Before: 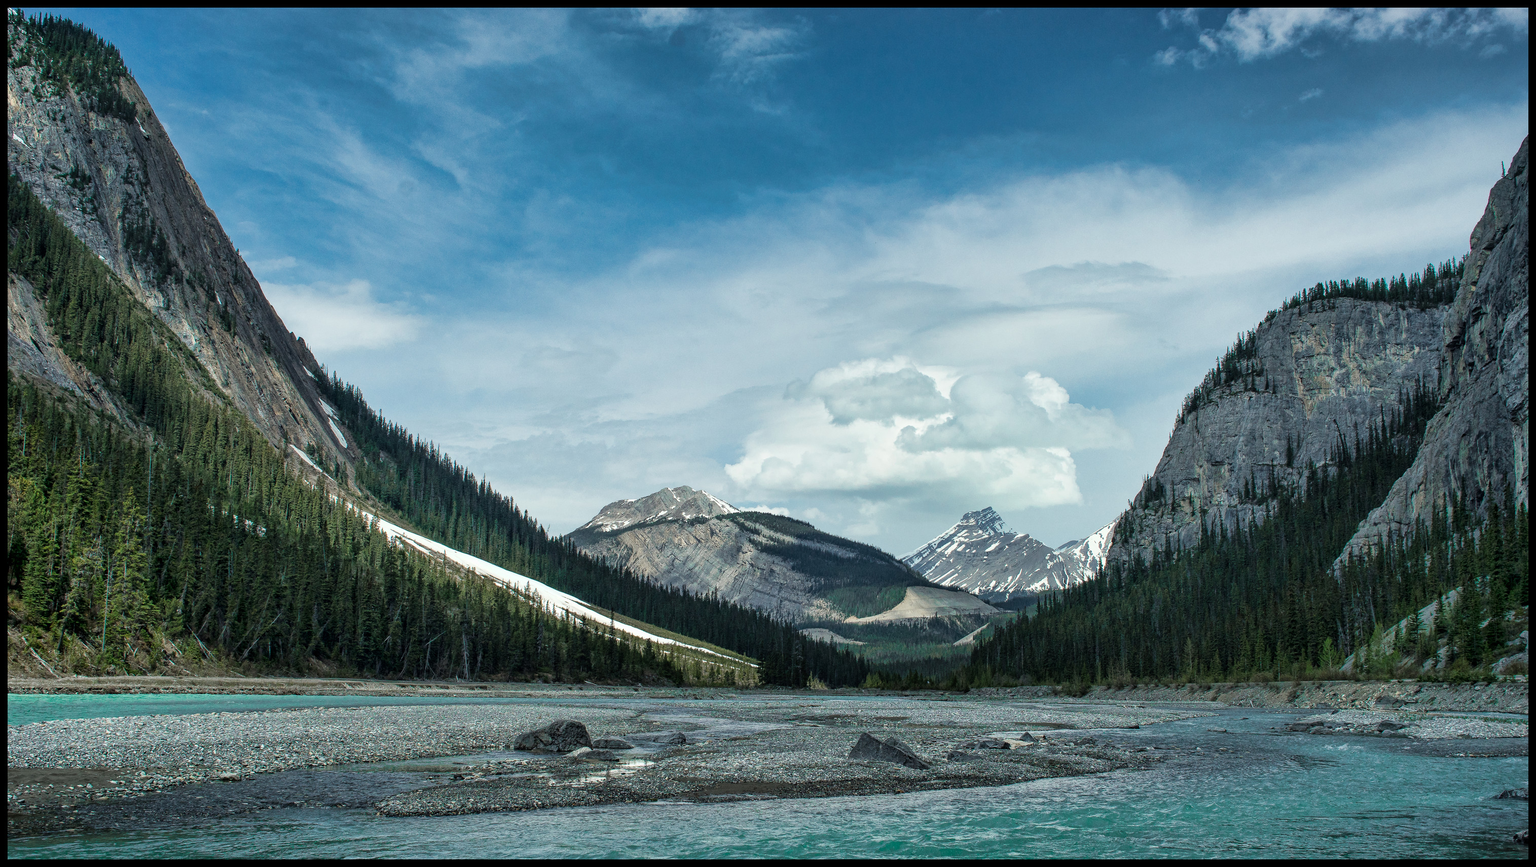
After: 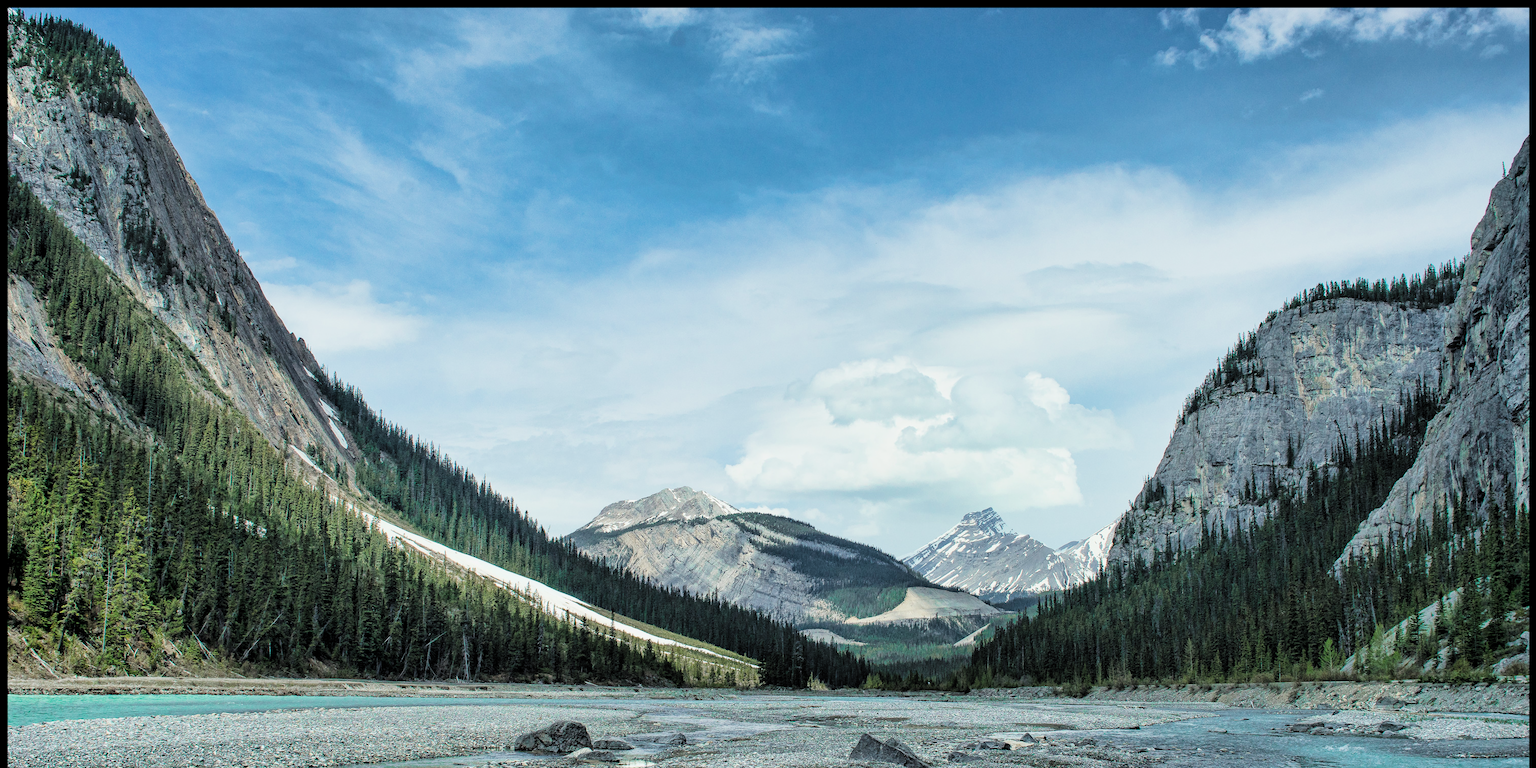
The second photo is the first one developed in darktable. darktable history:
levels: levels [0.062, 0.494, 0.925]
exposure: black level correction 0, exposure 1 EV, compensate highlight preservation false
contrast brightness saturation: contrast -0.12
crop and rotate: top 0%, bottom 11.436%
filmic rgb: black relative exposure -7.65 EV, white relative exposure 4.56 EV, hardness 3.61
